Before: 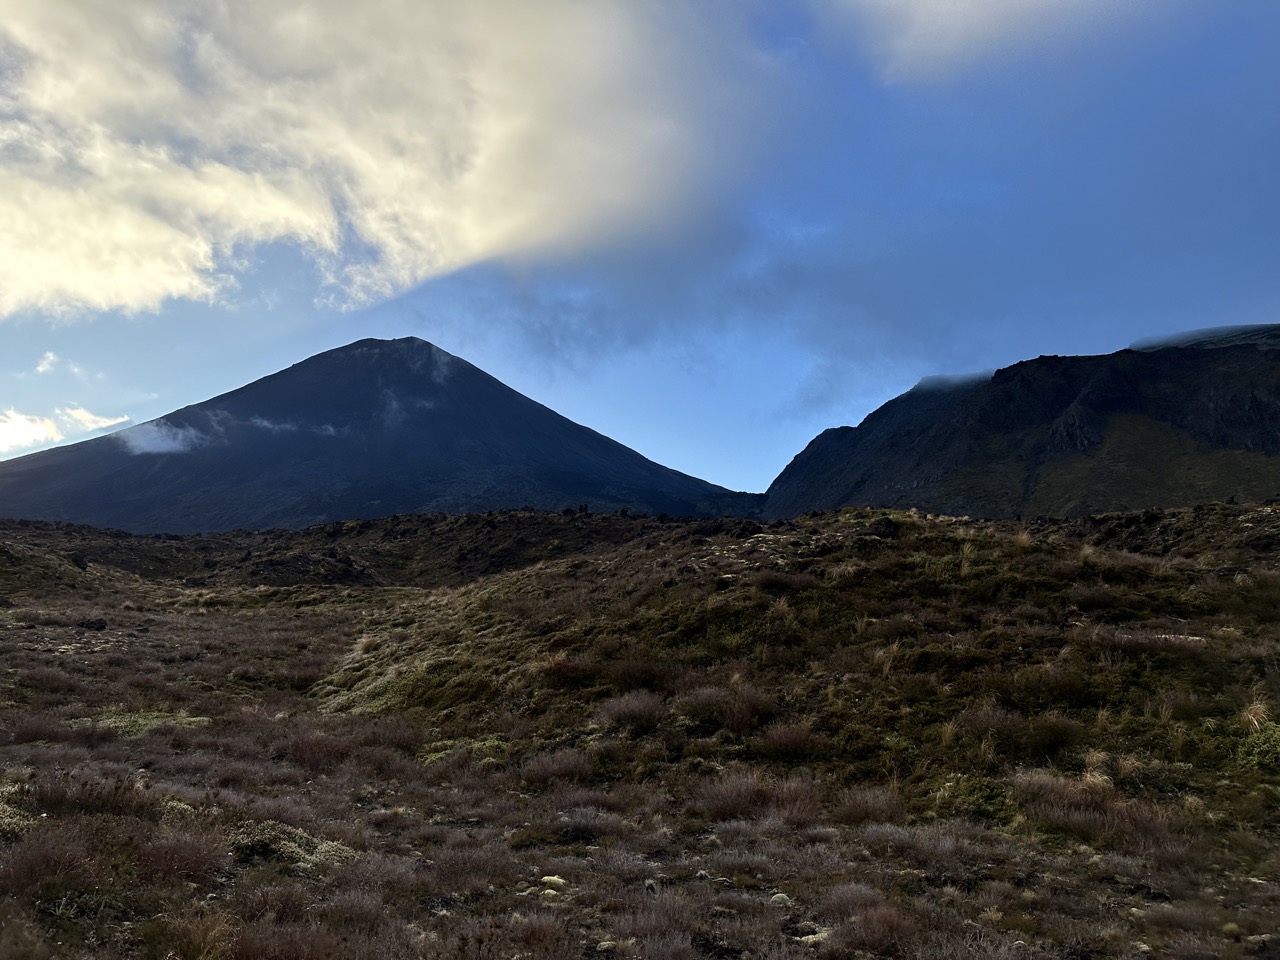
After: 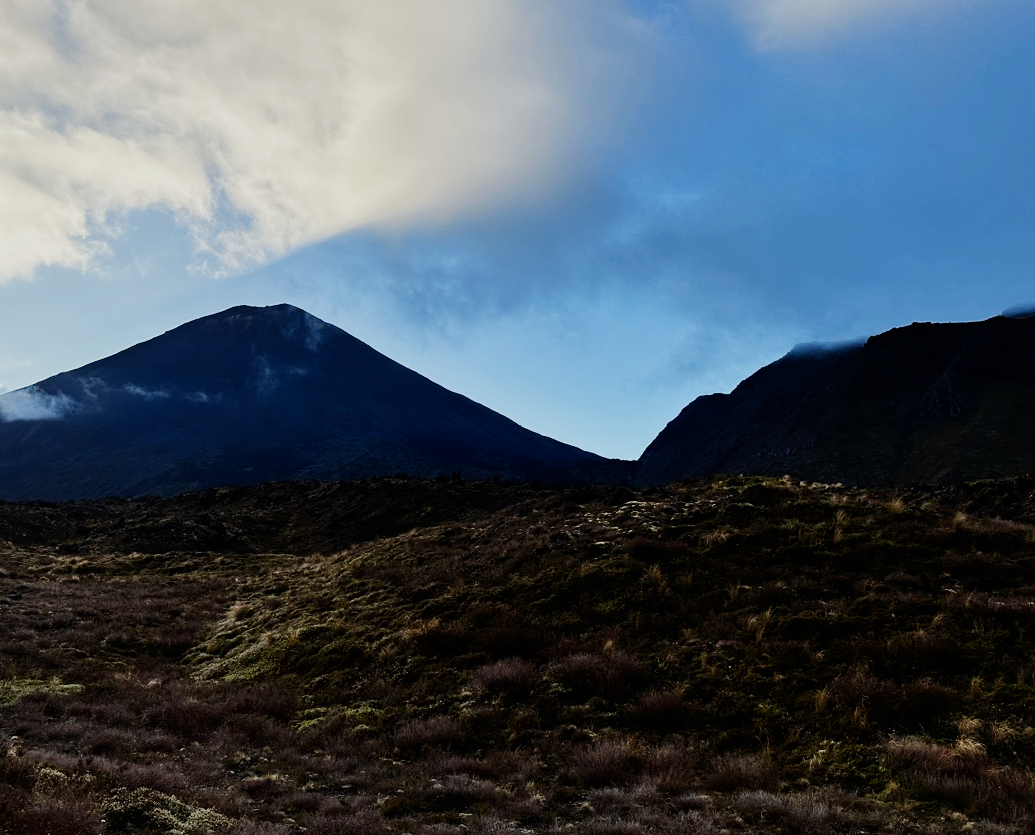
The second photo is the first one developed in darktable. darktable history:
crop: left 9.929%, top 3.475%, right 9.188%, bottom 9.529%
sigmoid: contrast 1.69, skew -0.23, preserve hue 0%, red attenuation 0.1, red rotation 0.035, green attenuation 0.1, green rotation -0.017, blue attenuation 0.15, blue rotation -0.052, base primaries Rec2020
